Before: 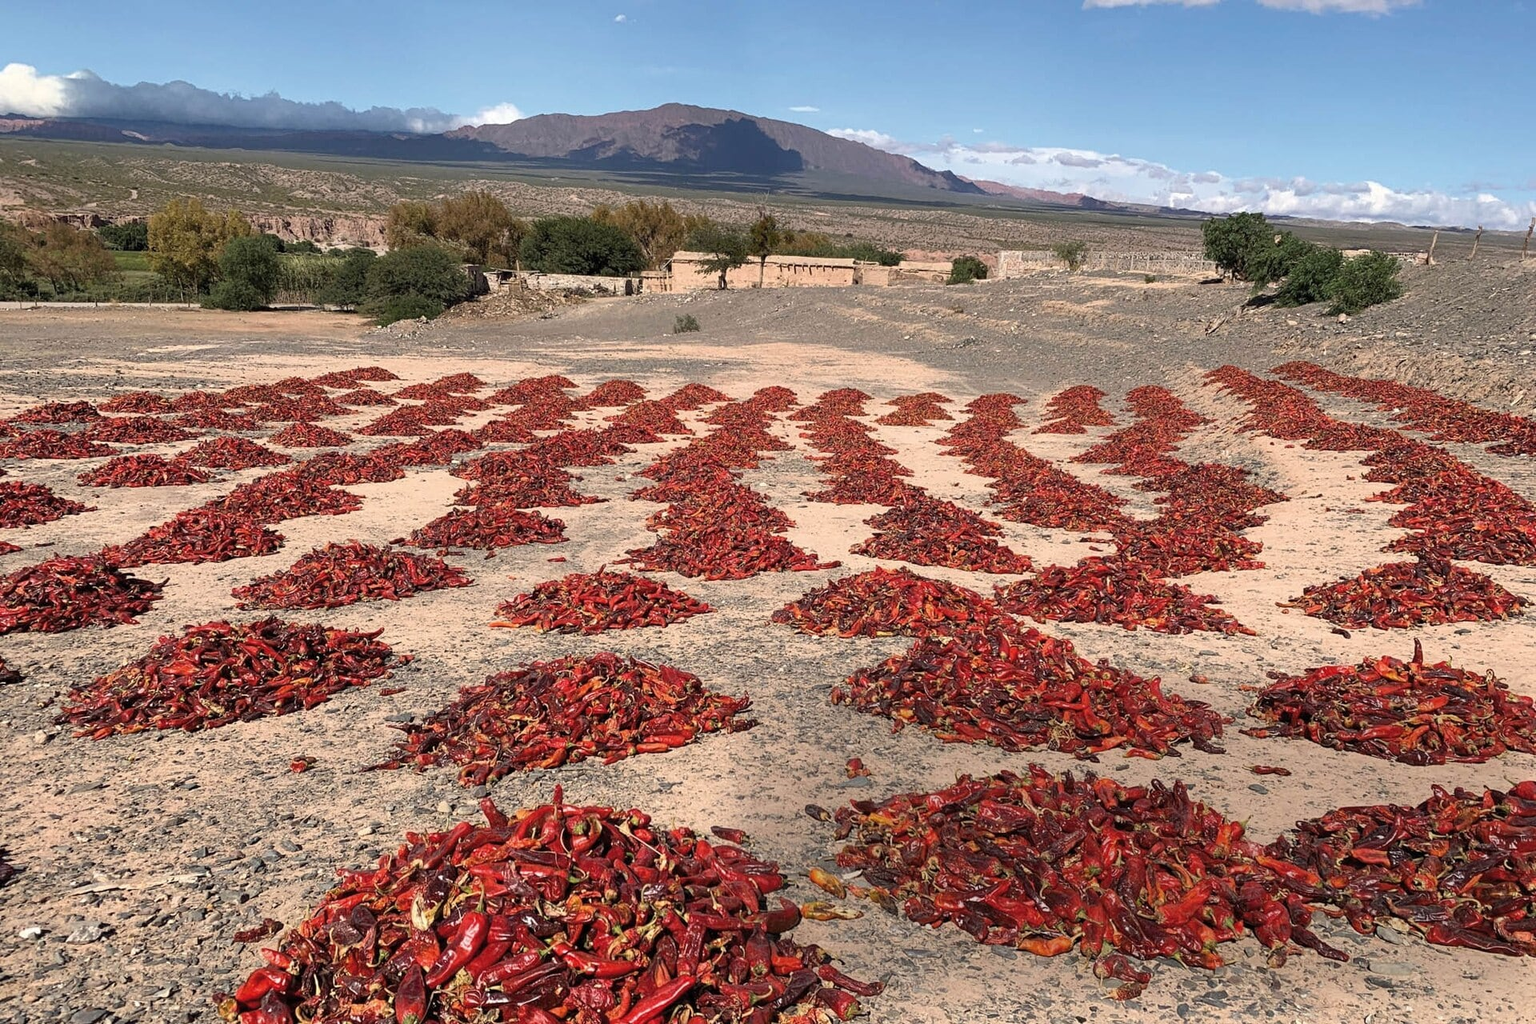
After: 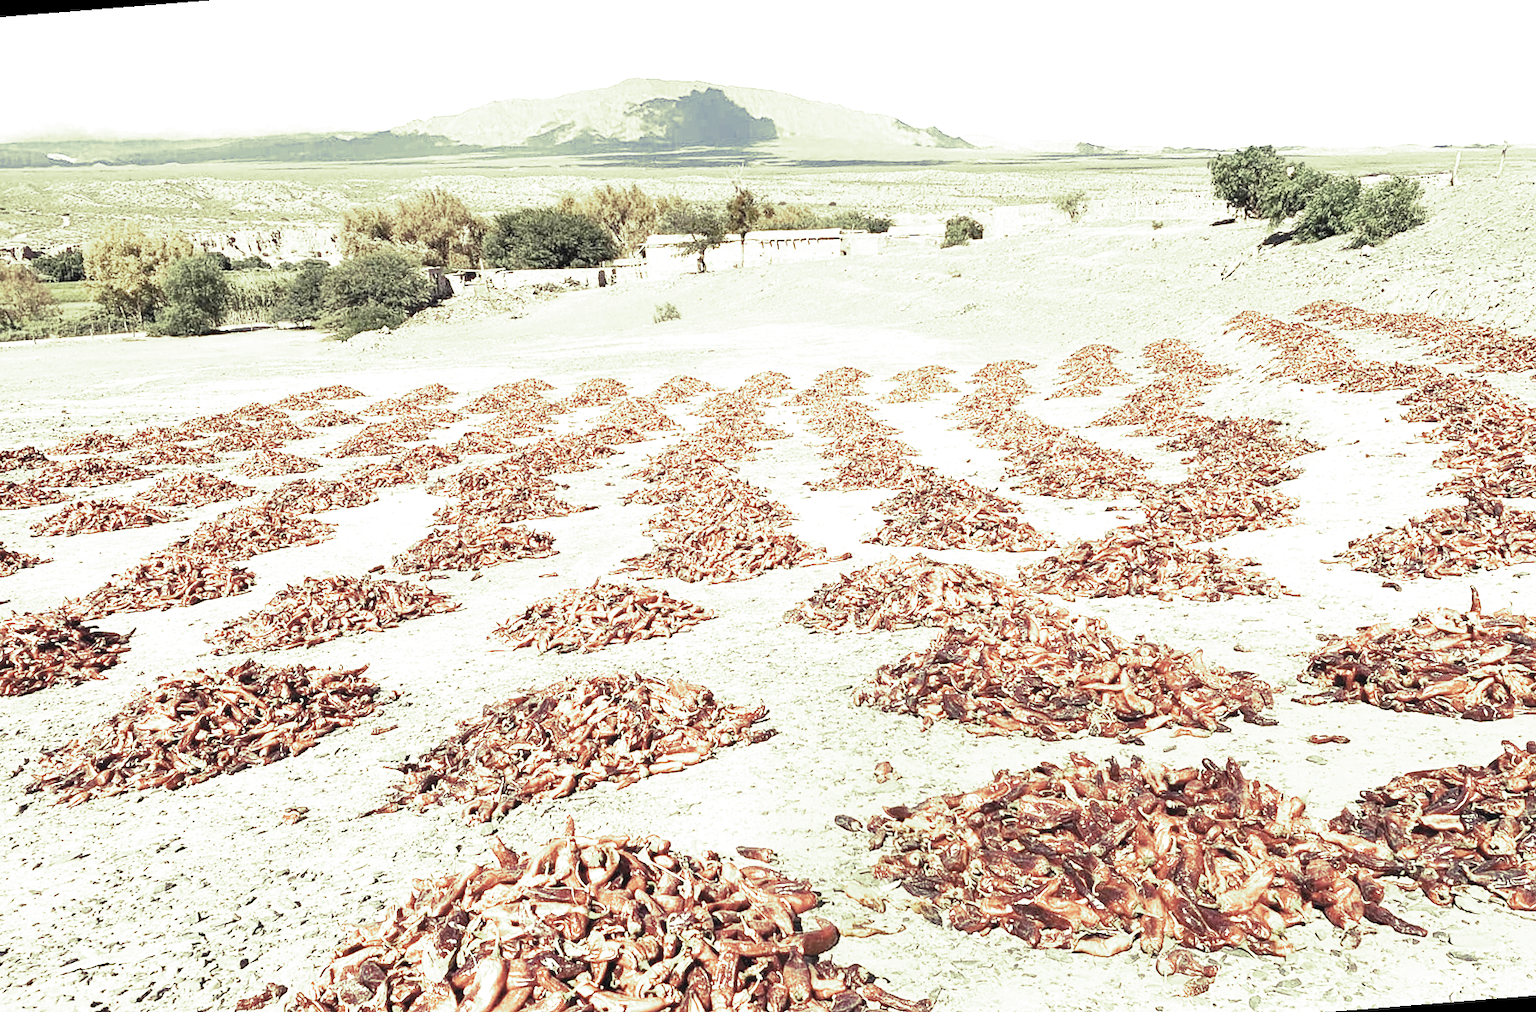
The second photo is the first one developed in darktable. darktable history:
exposure: exposure 1.223 EV, compensate highlight preservation false
contrast brightness saturation: contrast 0.43, brightness 0.56, saturation -0.19
split-toning: shadows › hue 290.82°, shadows › saturation 0.34, highlights › saturation 0.38, balance 0, compress 50%
rotate and perspective: rotation -4.57°, crop left 0.054, crop right 0.944, crop top 0.087, crop bottom 0.914
